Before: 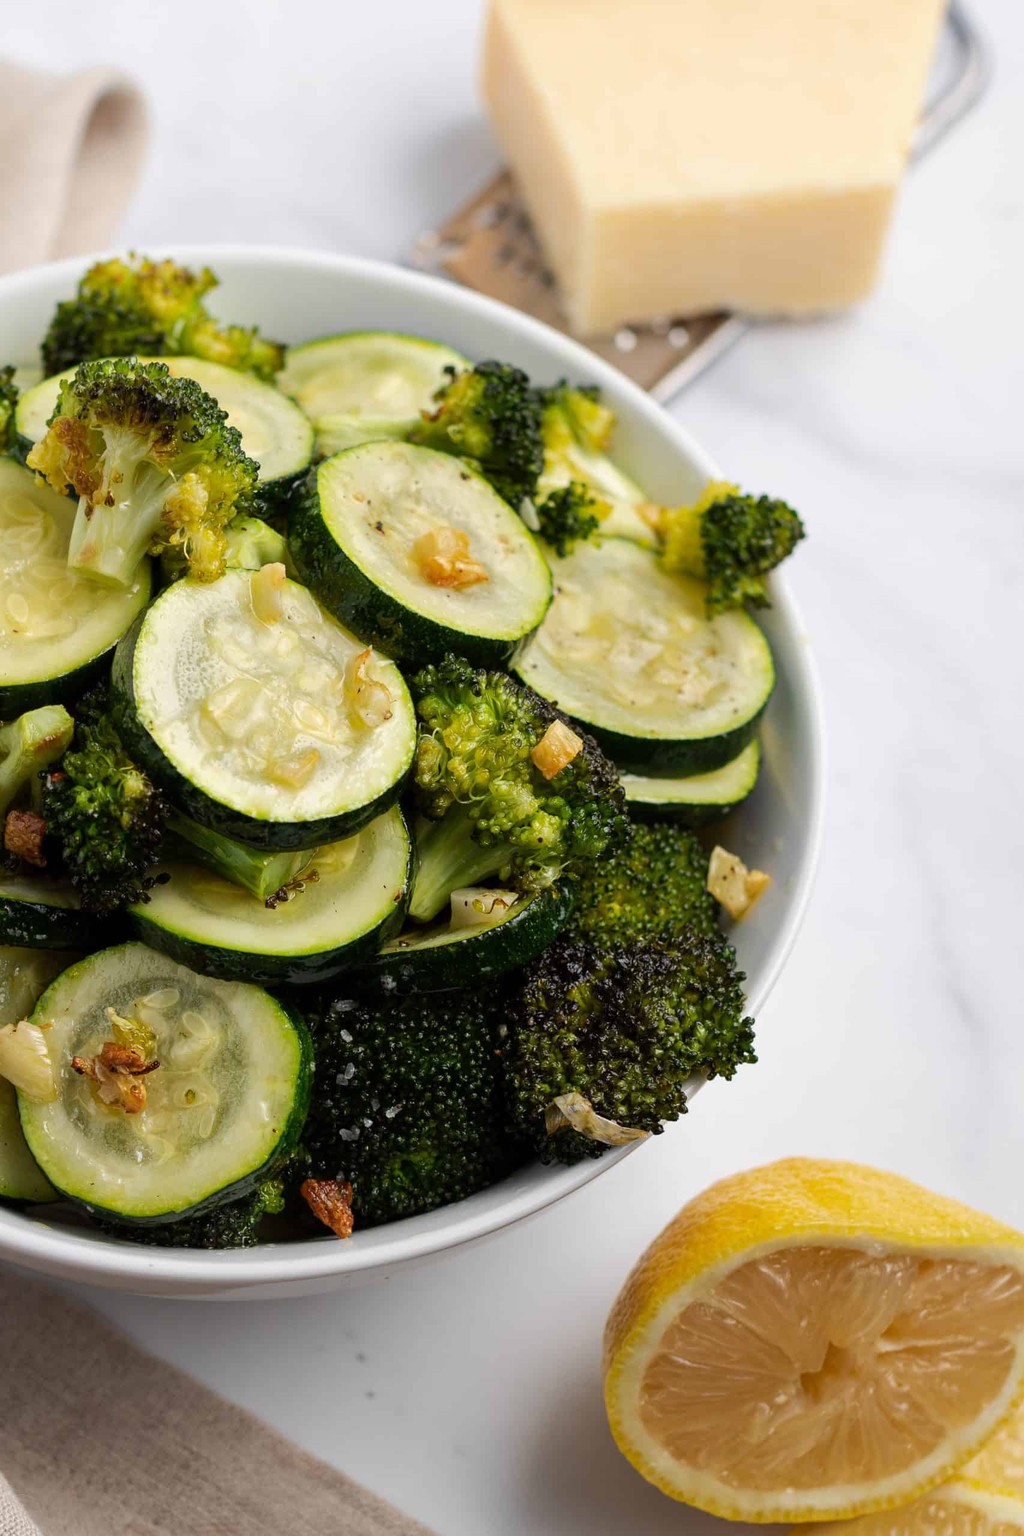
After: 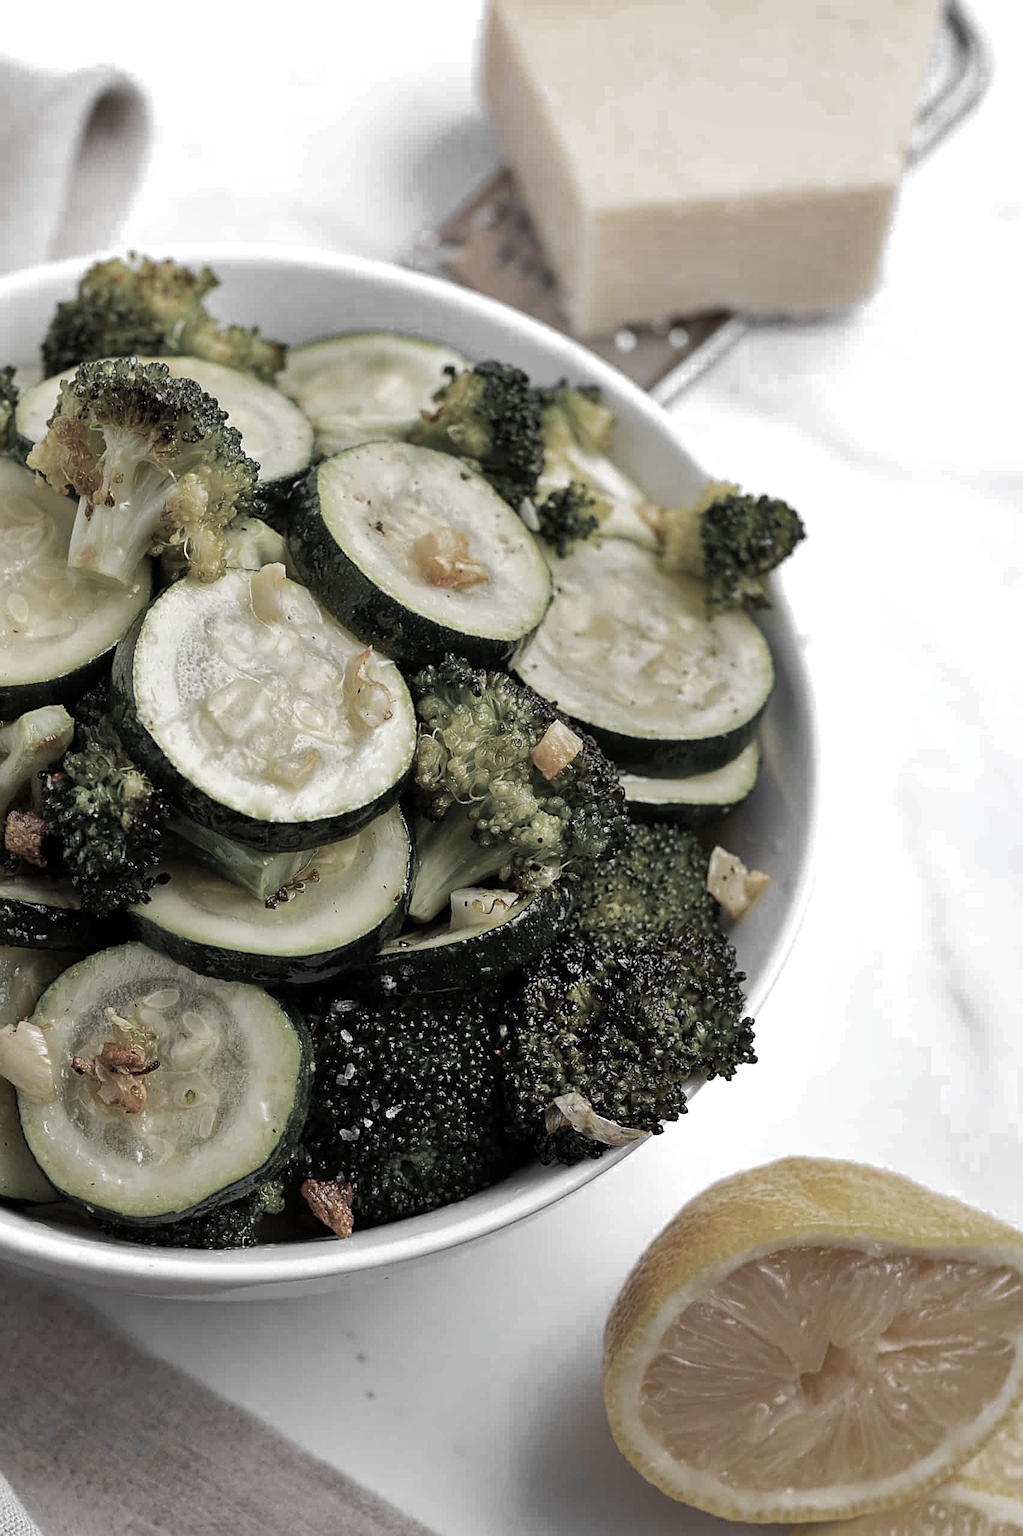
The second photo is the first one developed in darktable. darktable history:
sharpen: amount 0.593
color zones: curves: ch0 [(0, 0.613) (0.01, 0.613) (0.245, 0.448) (0.498, 0.529) (0.642, 0.665) (0.879, 0.777) (0.99, 0.613)]; ch1 [(0, 0.035) (0.121, 0.189) (0.259, 0.197) (0.415, 0.061) (0.589, 0.022) (0.732, 0.022) (0.857, 0.026) (0.991, 0.053)]
color calibration: illuminant as shot in camera, x 0.358, y 0.373, temperature 4628.91 K
shadows and highlights: soften with gaussian
